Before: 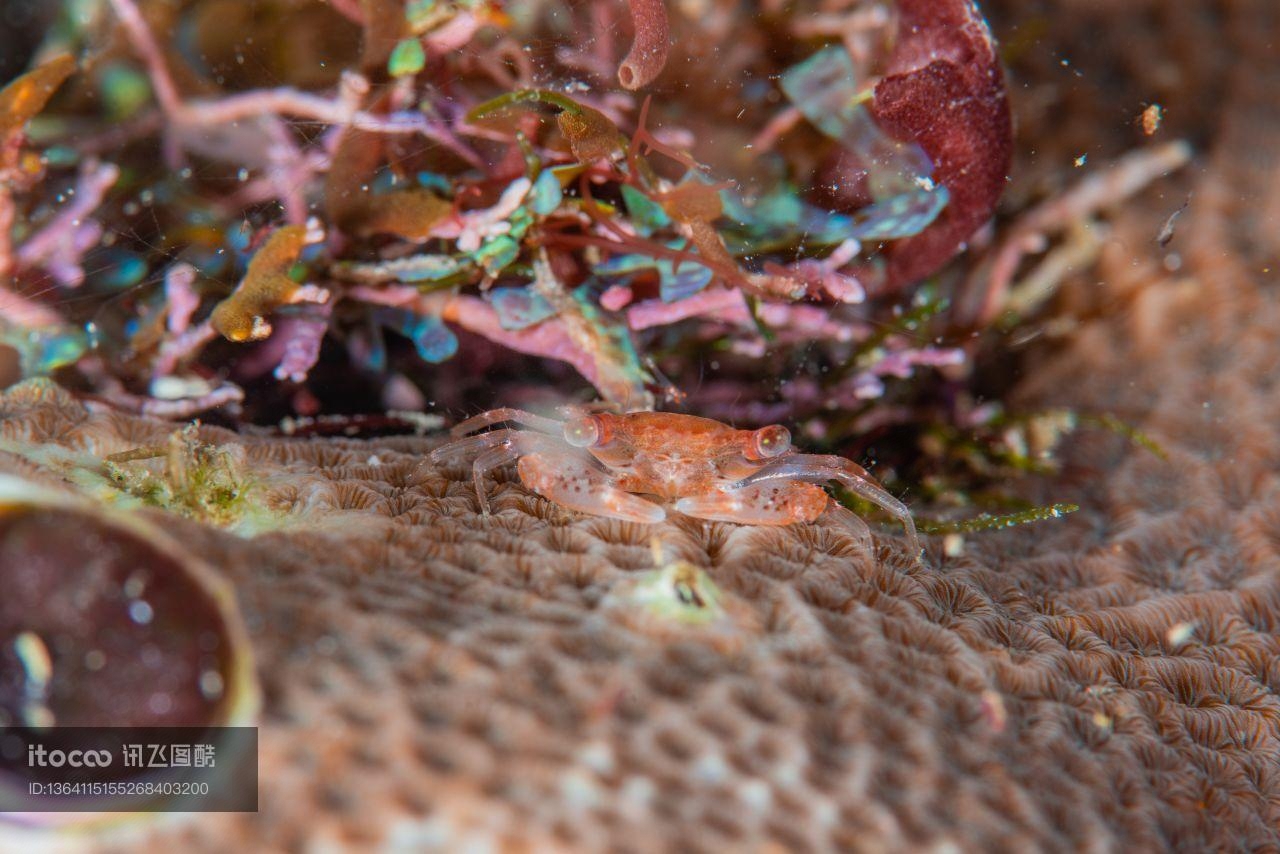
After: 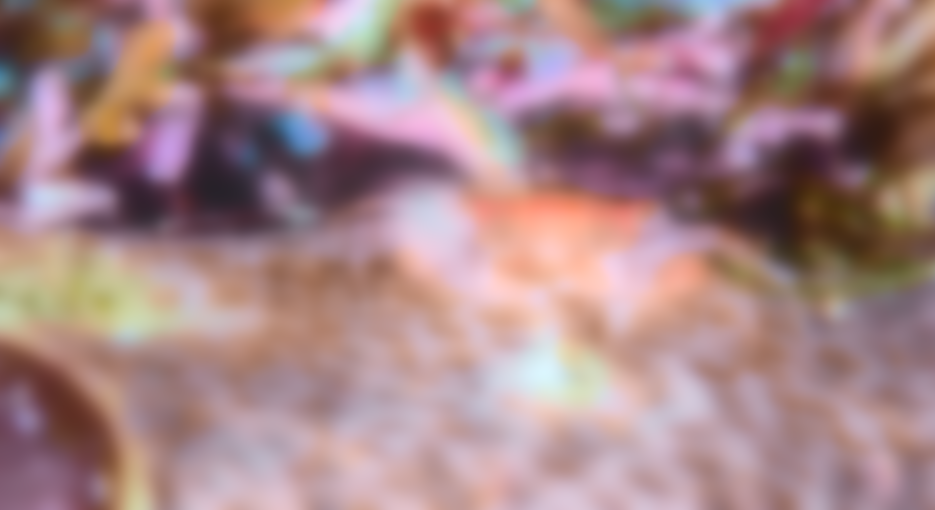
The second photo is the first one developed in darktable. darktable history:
rotate and perspective: rotation -3.18°, automatic cropping off
white balance: red 0.926, green 1.003, blue 1.133
color balance rgb: linear chroma grading › shadows -2.2%, linear chroma grading › highlights -15%, linear chroma grading › global chroma -10%, linear chroma grading › mid-tones -10%, perceptual saturation grading › global saturation 45%, perceptual saturation grading › highlights -50%, perceptual saturation grading › shadows 30%, perceptual brilliance grading › global brilliance 18%, global vibrance 45%
crop: left 11.123%, top 27.61%, right 18.3%, bottom 17.034%
tone curve: curves: ch0 [(0, 0) (0.049, 0.01) (0.154, 0.081) (0.491, 0.56) (0.739, 0.794) (0.992, 0.937)]; ch1 [(0, 0) (0.172, 0.123) (0.317, 0.272) (0.401, 0.422) (0.499, 0.497) (0.531, 0.54) (0.615, 0.603) (0.741, 0.783) (1, 1)]; ch2 [(0, 0) (0.411, 0.424) (0.462, 0.464) (0.502, 0.489) (0.544, 0.551) (0.686, 0.638) (1, 1)], color space Lab, independent channels, preserve colors none
bloom: size 40%
exposure: black level correction -0.008, exposure 0.067 EV, compensate highlight preservation false
lowpass: on, module defaults
